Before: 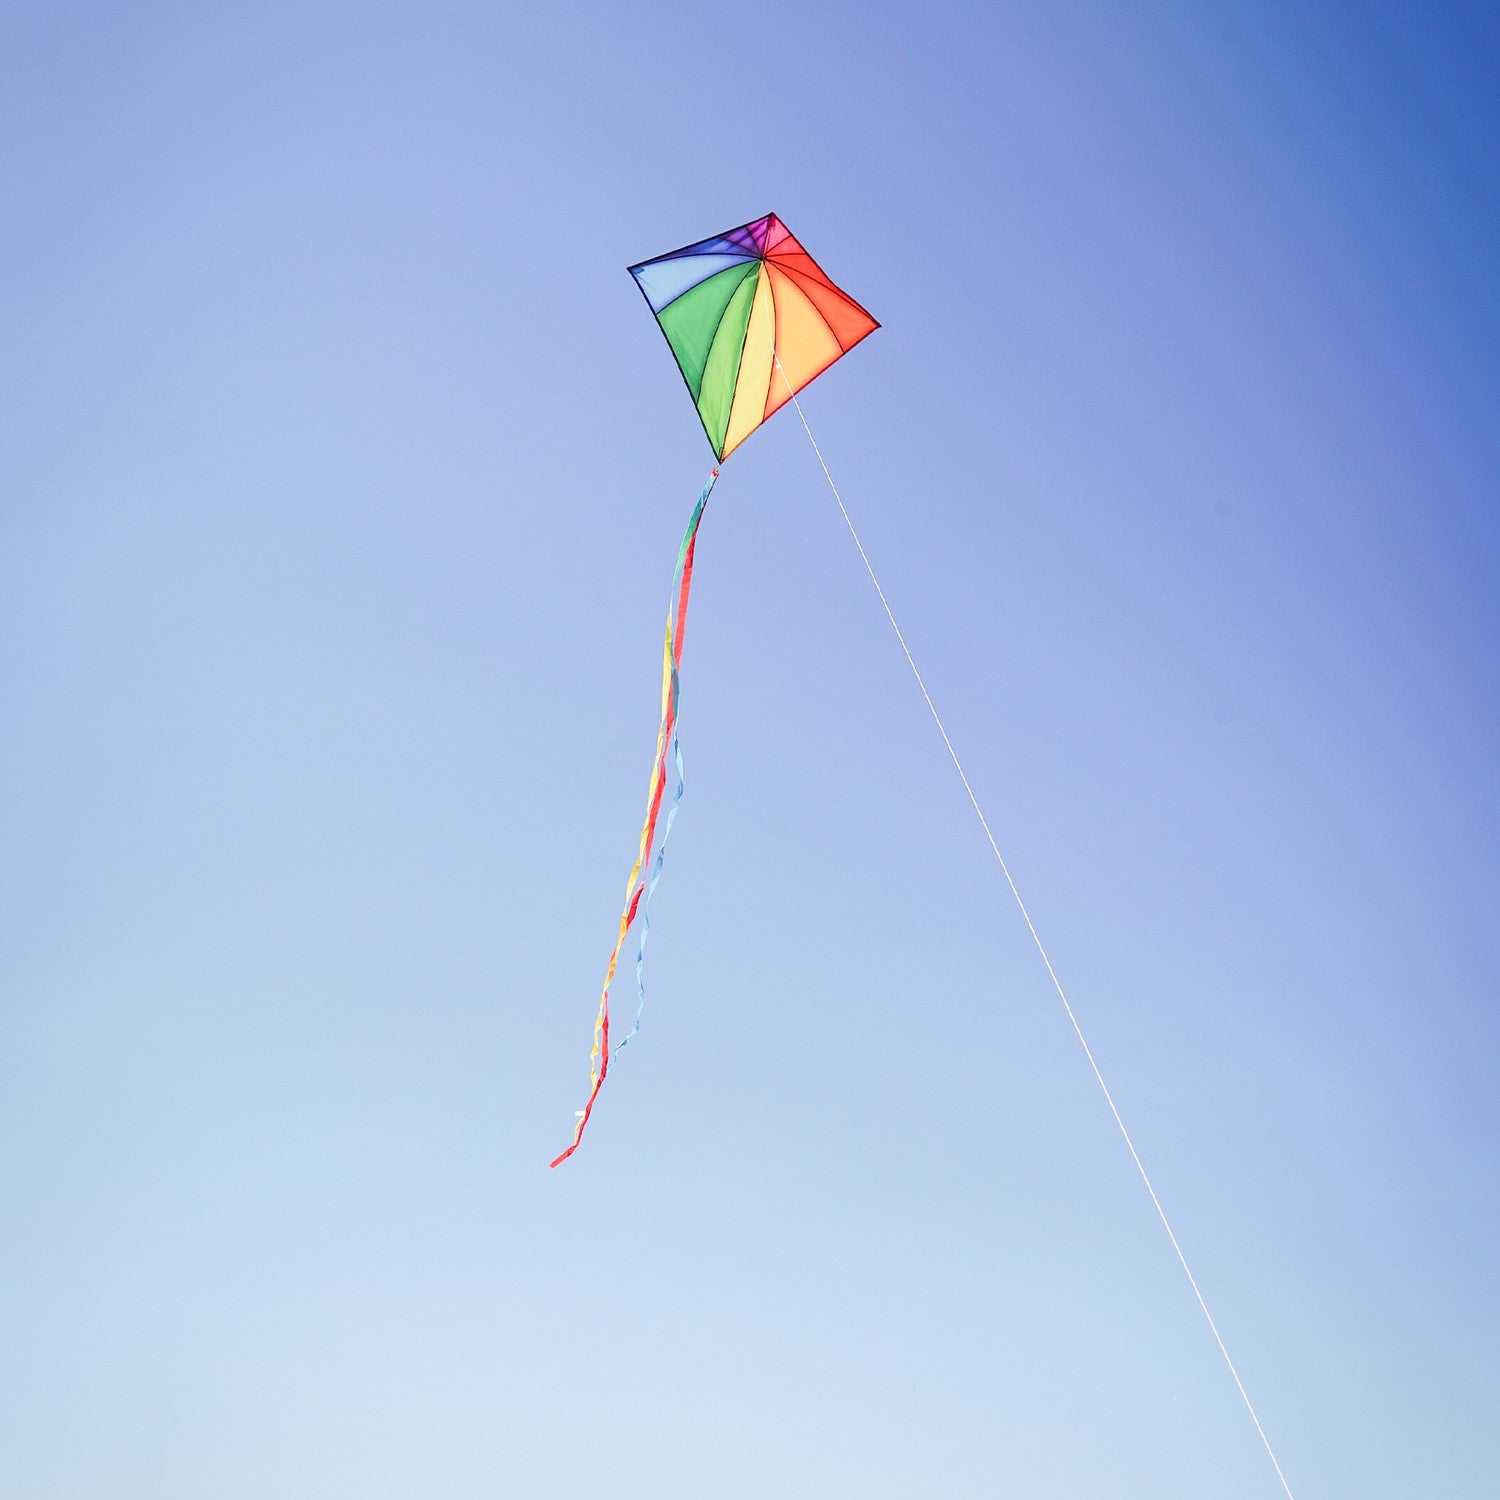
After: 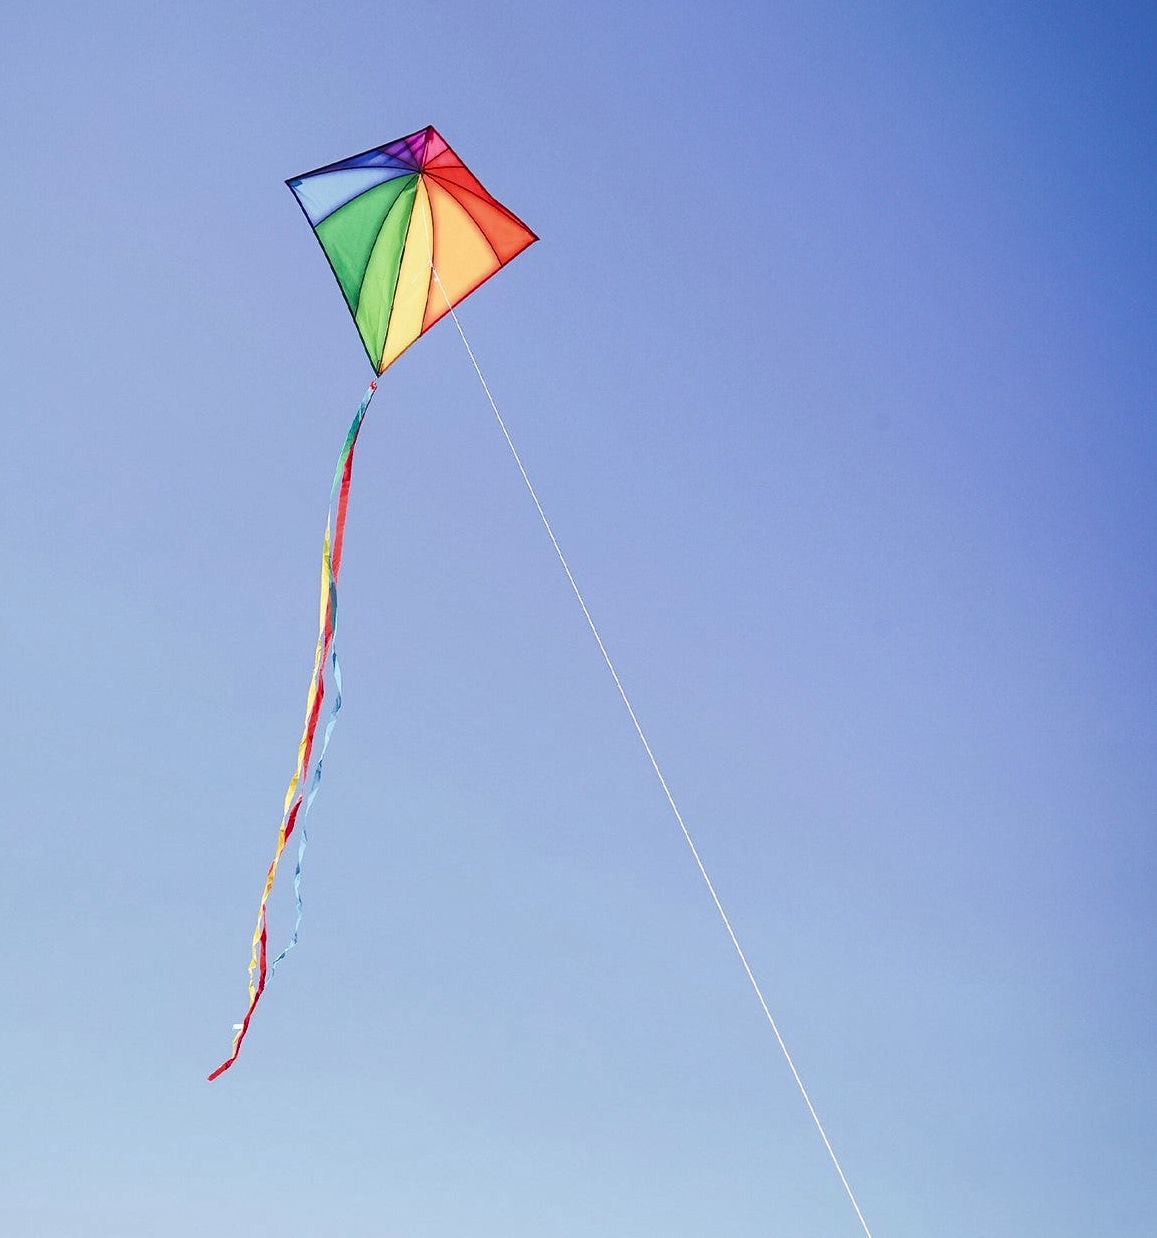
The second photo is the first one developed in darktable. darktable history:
tone equalizer: mask exposure compensation -0.514 EV
crop: left 22.814%, top 5.821%, bottom 11.588%
shadows and highlights: radius 267.65, soften with gaussian
